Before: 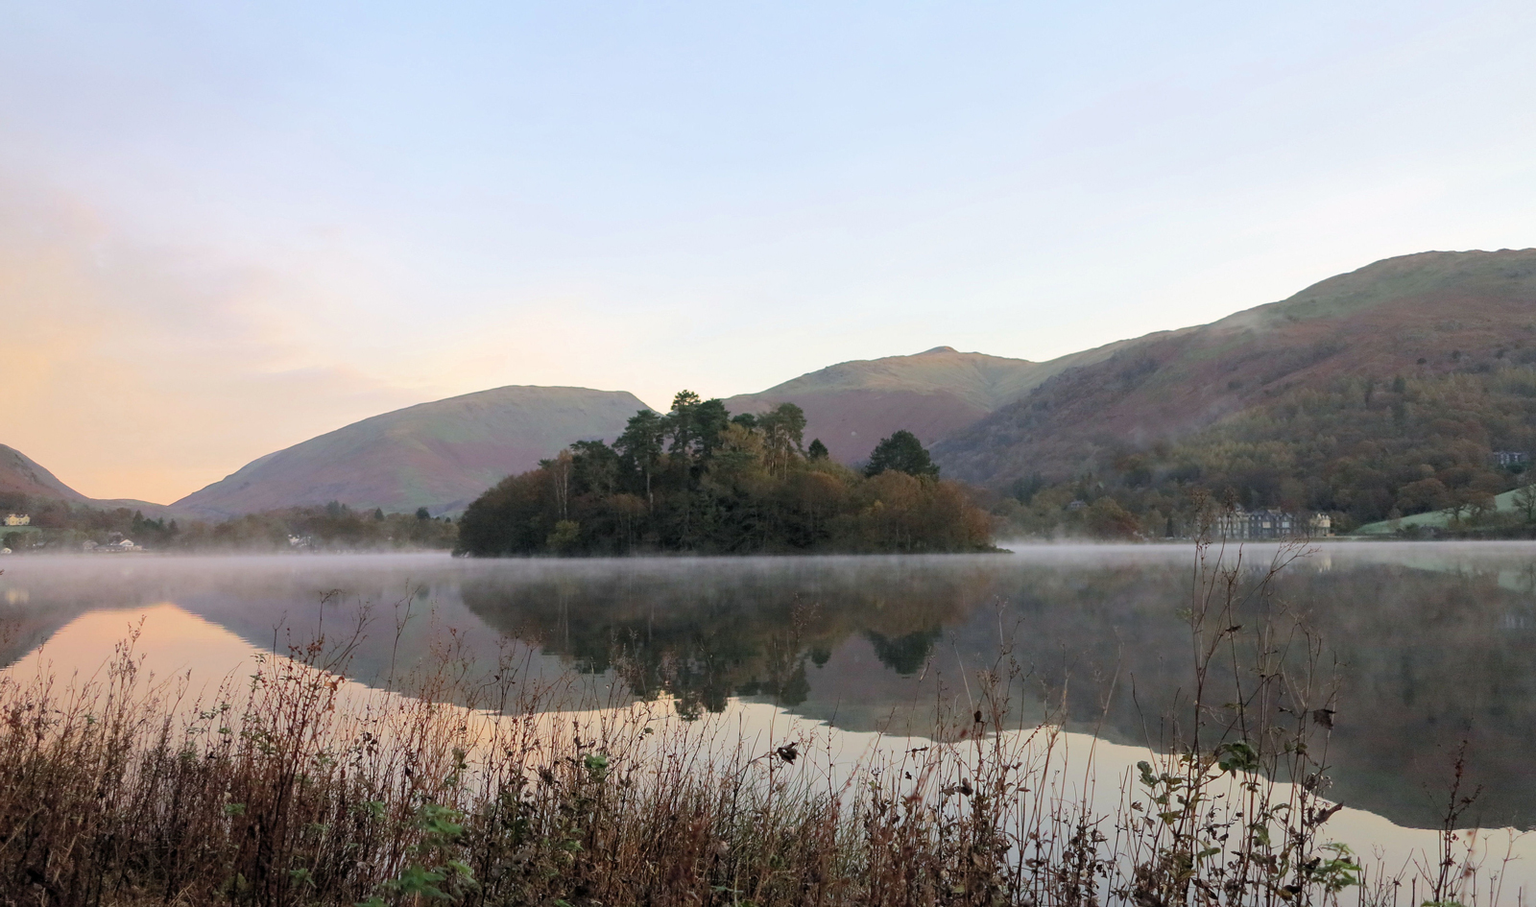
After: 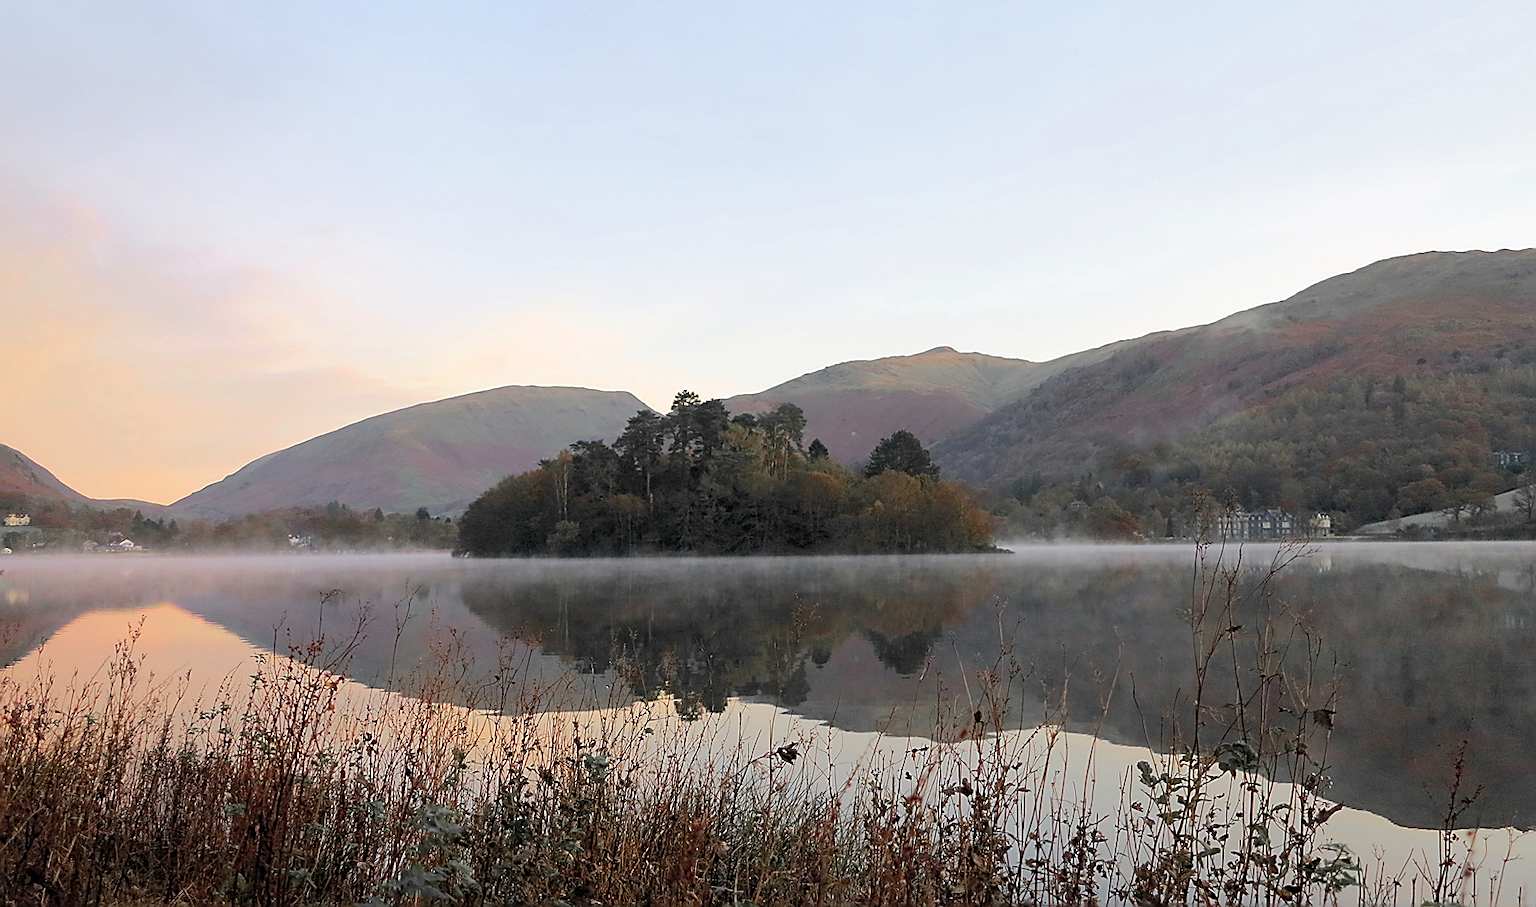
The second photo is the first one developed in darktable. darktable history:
sharpen: radius 1.359, amount 1.233, threshold 0.806
color zones: curves: ch1 [(0, 0.679) (0.143, 0.647) (0.286, 0.261) (0.378, -0.011) (0.571, 0.396) (0.714, 0.399) (0.857, 0.406) (1, 0.679)]
